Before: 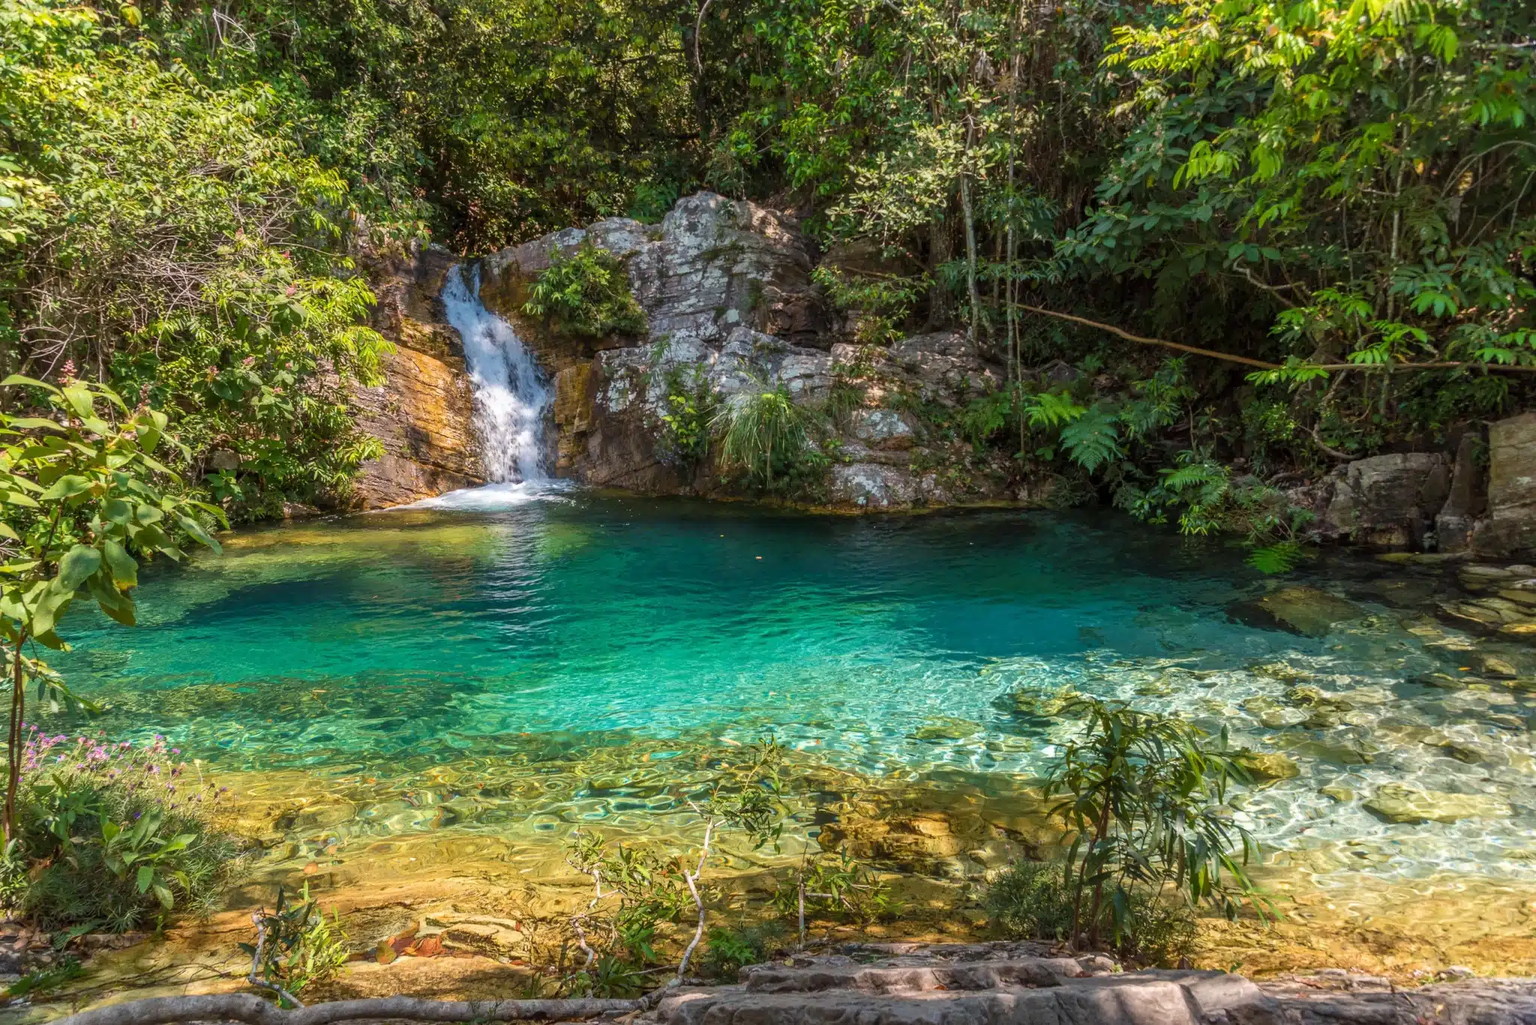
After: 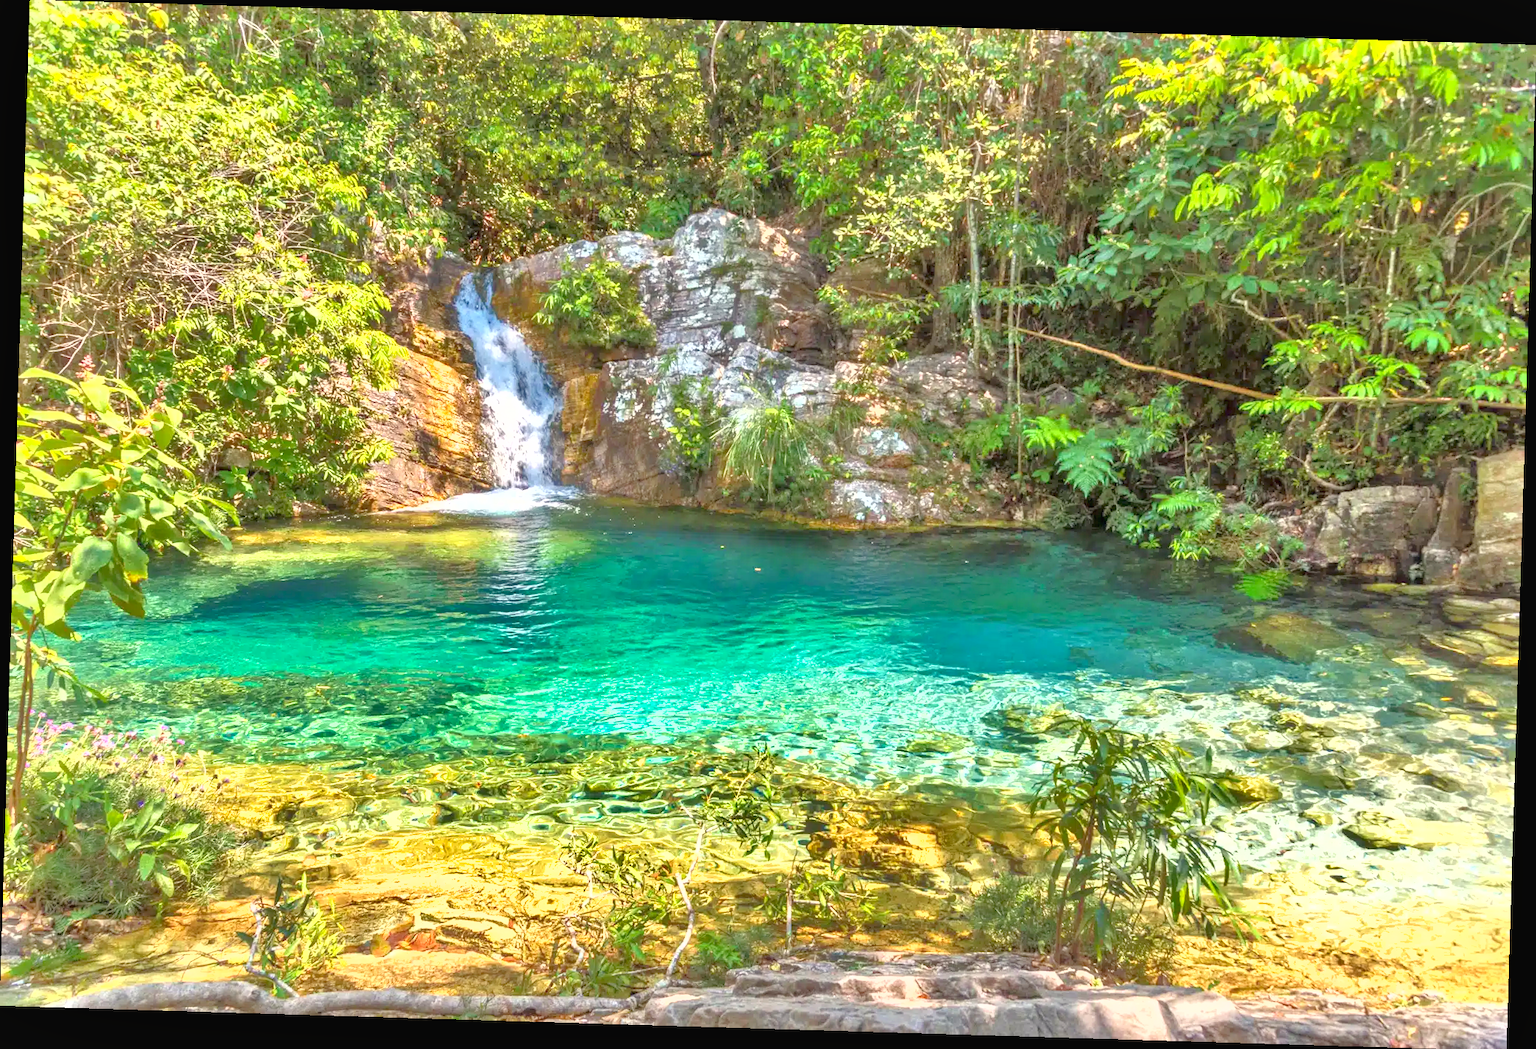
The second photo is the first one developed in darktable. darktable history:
rotate and perspective: rotation 1.72°, automatic cropping off
tone equalizer: -8 EV 2 EV, -7 EV 2 EV, -6 EV 2 EV, -5 EV 2 EV, -4 EV 2 EV, -3 EV 1.5 EV, -2 EV 1 EV, -1 EV 0.5 EV
exposure: black level correction 0, exposure 1 EV, compensate highlight preservation false
color correction: highlights b* 3
shadows and highlights: low approximation 0.01, soften with gaussian
